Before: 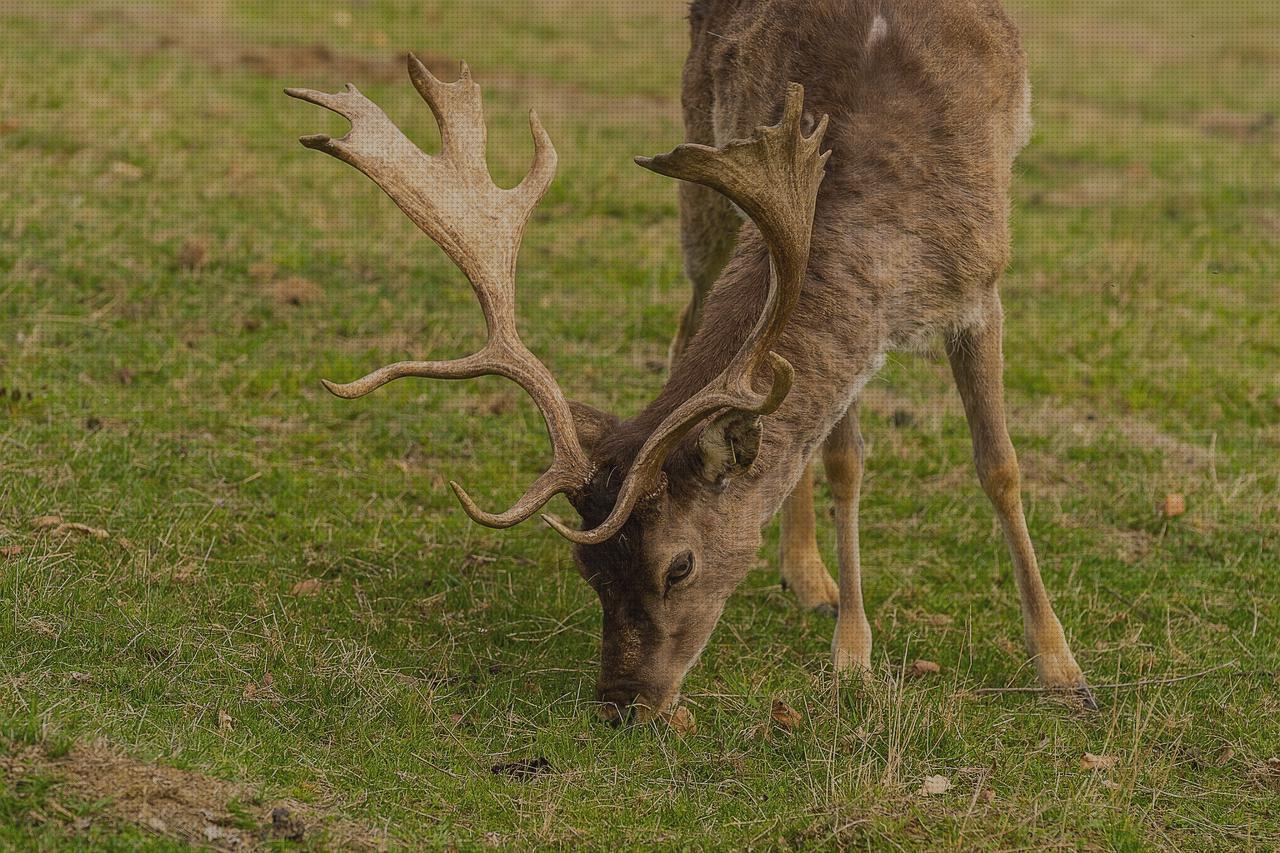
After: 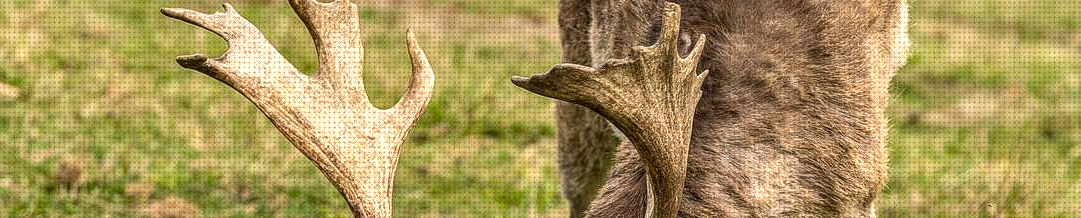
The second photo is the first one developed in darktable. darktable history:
crop and rotate: left 9.624%, top 9.449%, right 5.873%, bottom 64.929%
local contrast: highlights 4%, shadows 0%, detail 182%
exposure: exposure 1.001 EV, compensate exposure bias true, compensate highlight preservation false
